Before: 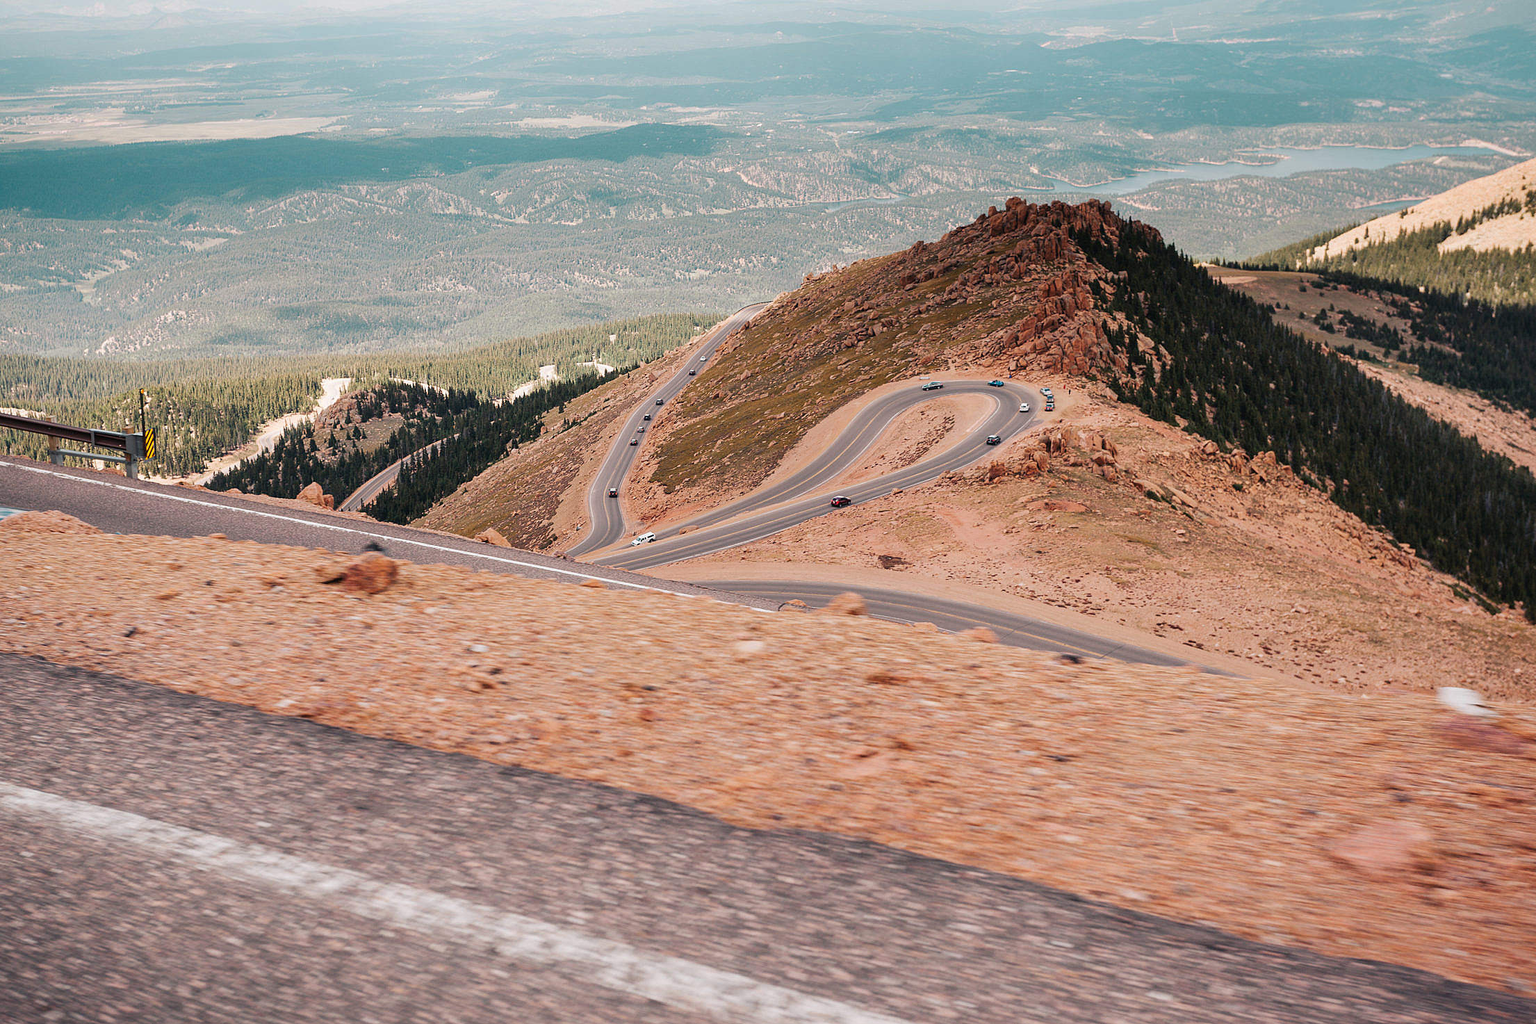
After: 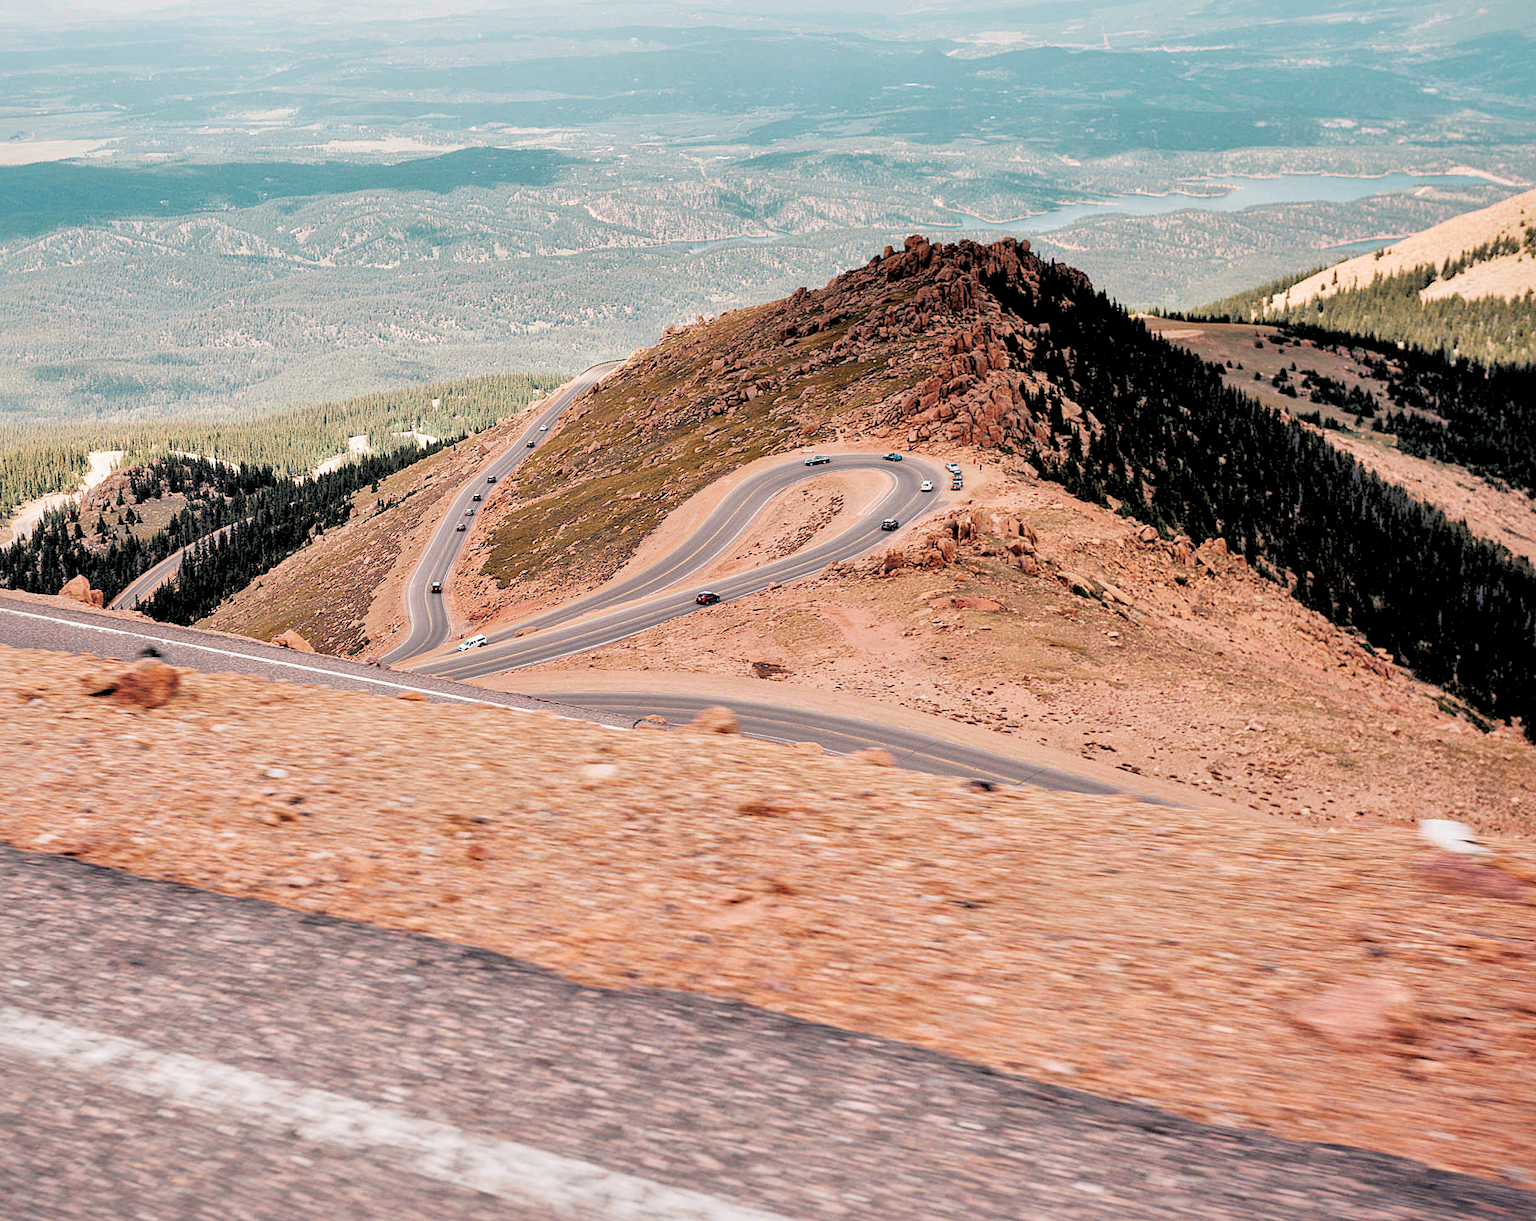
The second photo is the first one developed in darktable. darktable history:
filmic rgb: middle gray luminance 18.42%, black relative exposure -10.5 EV, white relative exposure 3.4 EV, threshold 6 EV, target black luminance 0%, hardness 6.03, latitude 99%, contrast 0.847, shadows ↔ highlights balance 0.505%, add noise in highlights 0, preserve chrominance max RGB, color science v3 (2019), use custom middle-gray values true, iterations of high-quality reconstruction 0, contrast in highlights soft, enable highlight reconstruction true
tone equalizer: on, module defaults
crop: left 16.145%
local contrast: mode bilateral grid, contrast 20, coarseness 50, detail 150%, midtone range 0.2
exposure: exposure 0.6 EV, compensate highlight preservation false
rgb levels: levels [[0.029, 0.461, 0.922], [0, 0.5, 1], [0, 0.5, 1]]
